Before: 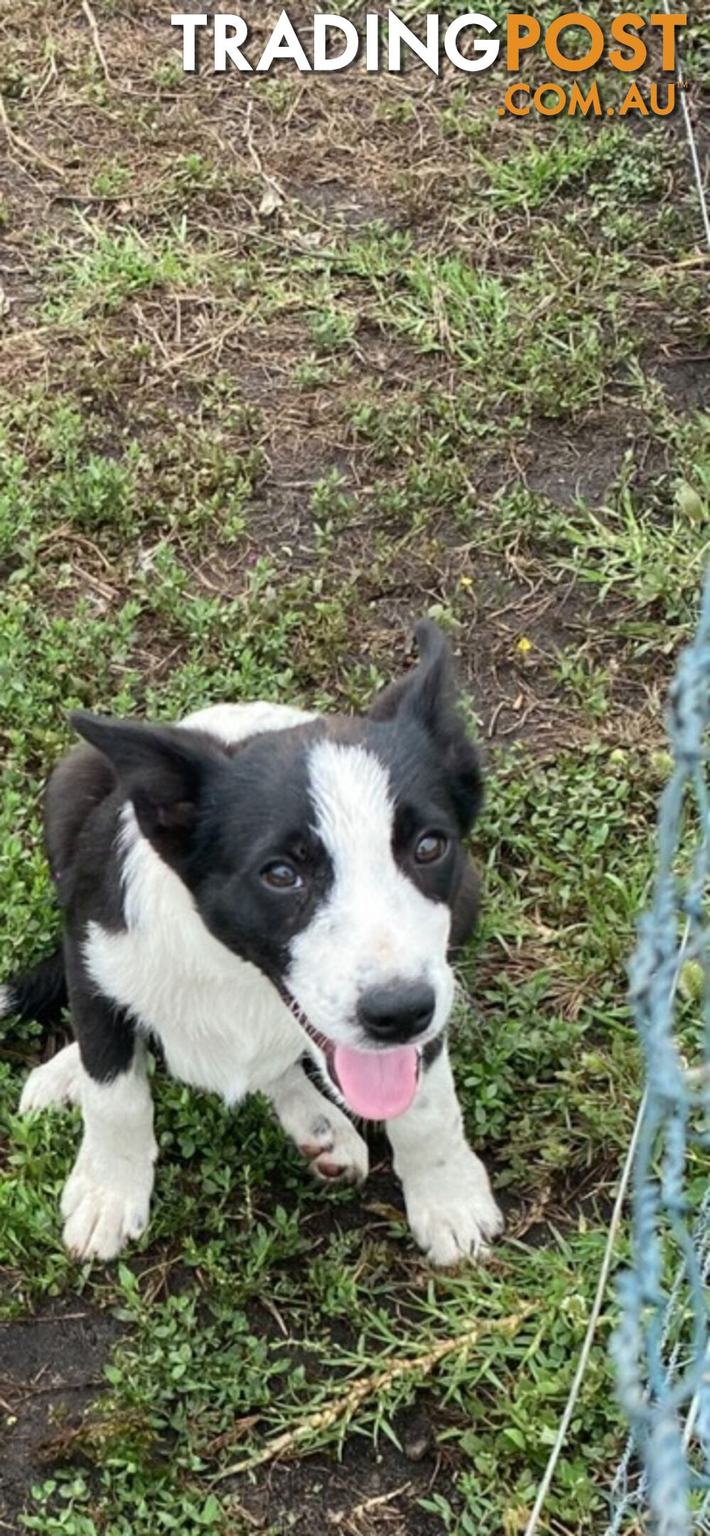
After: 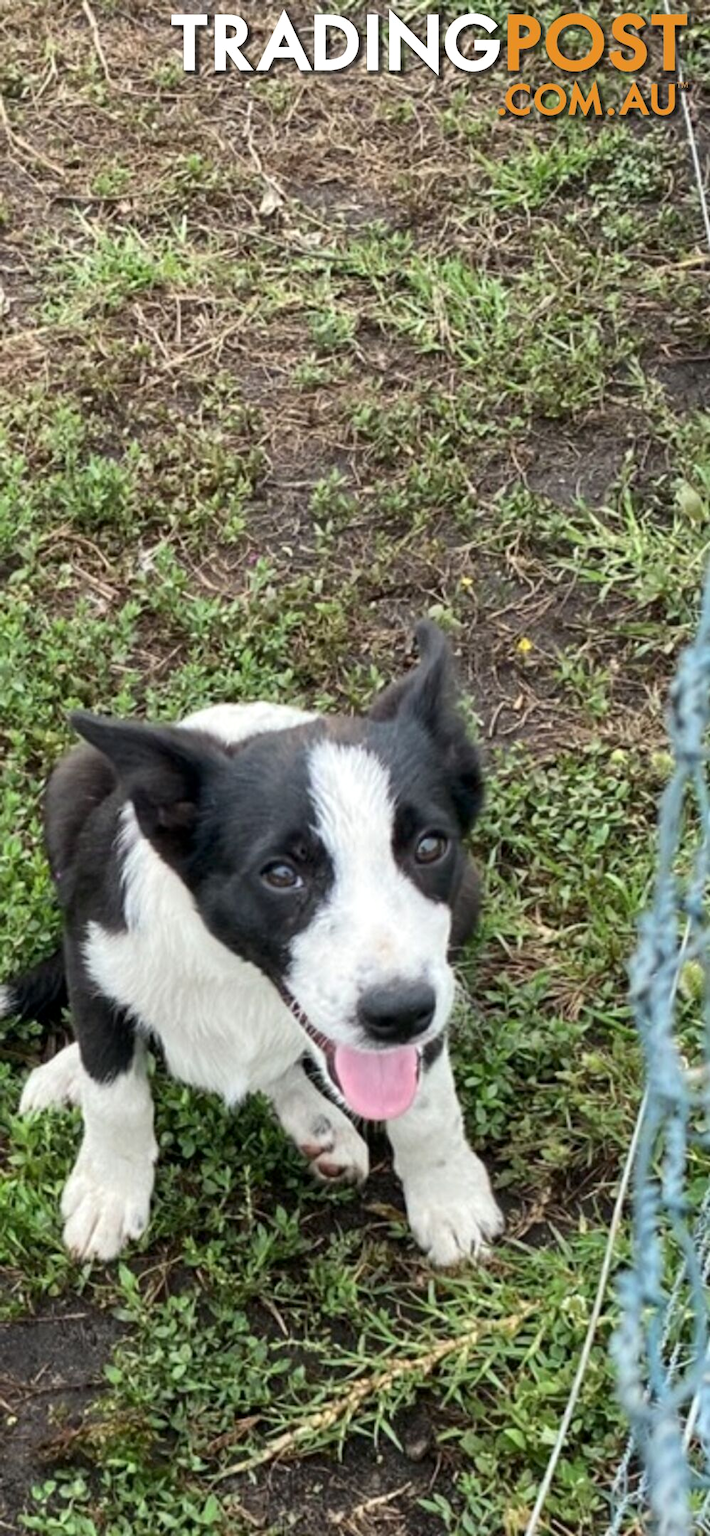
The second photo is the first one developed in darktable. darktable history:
local contrast: mode bilateral grid, contrast 21, coarseness 51, detail 119%, midtone range 0.2
